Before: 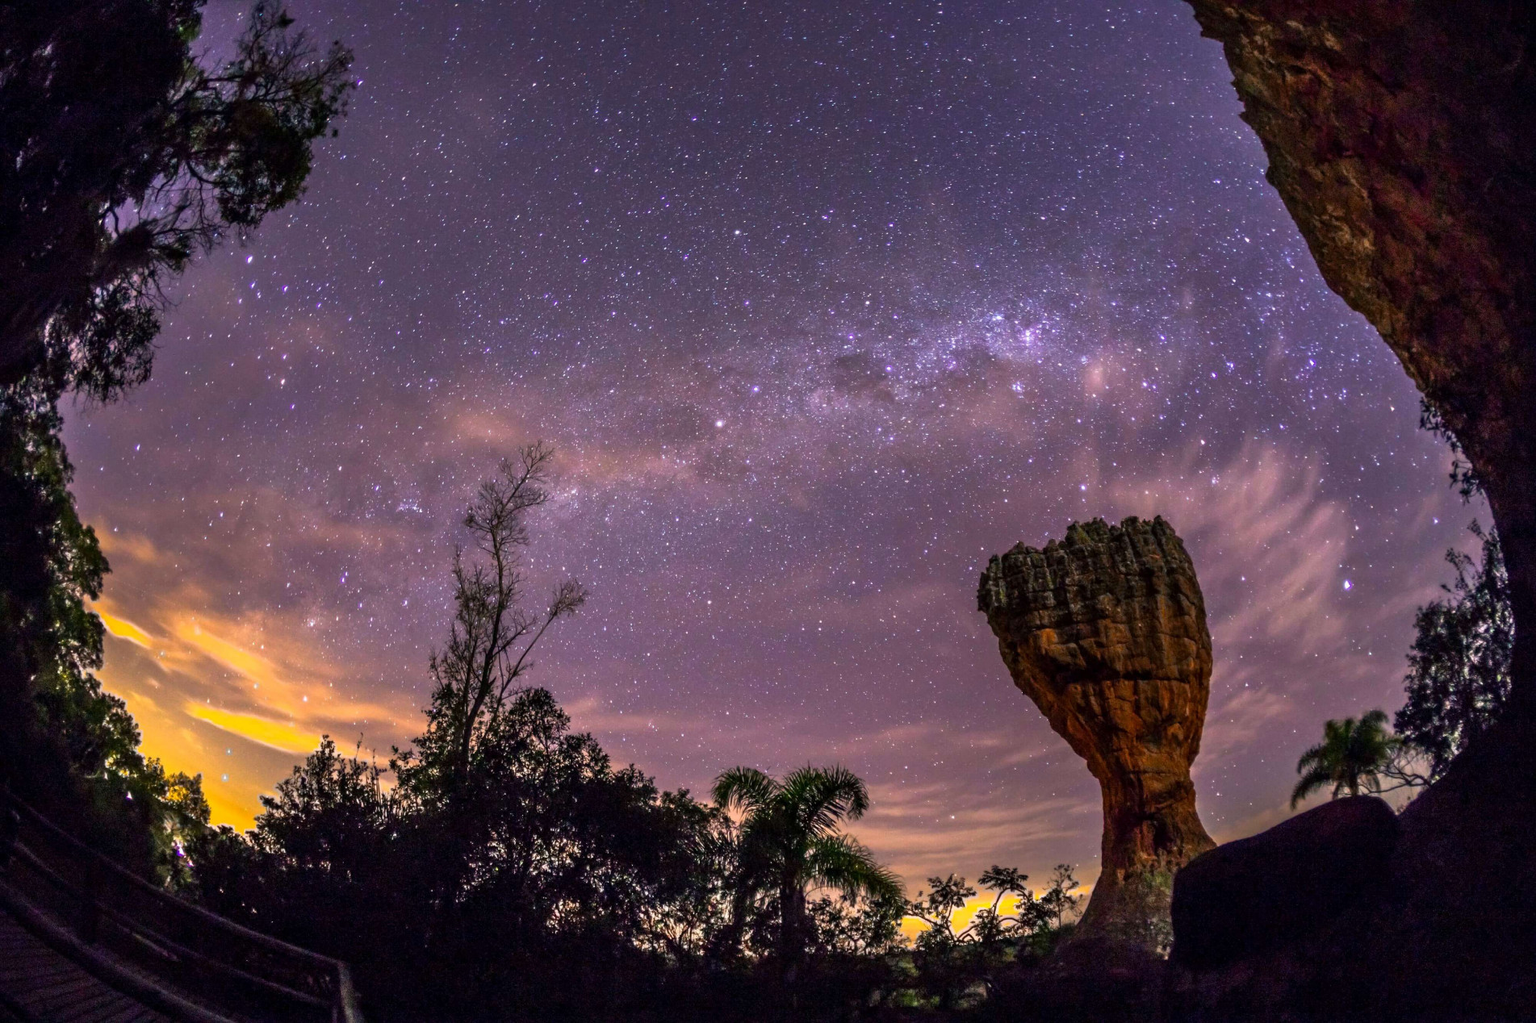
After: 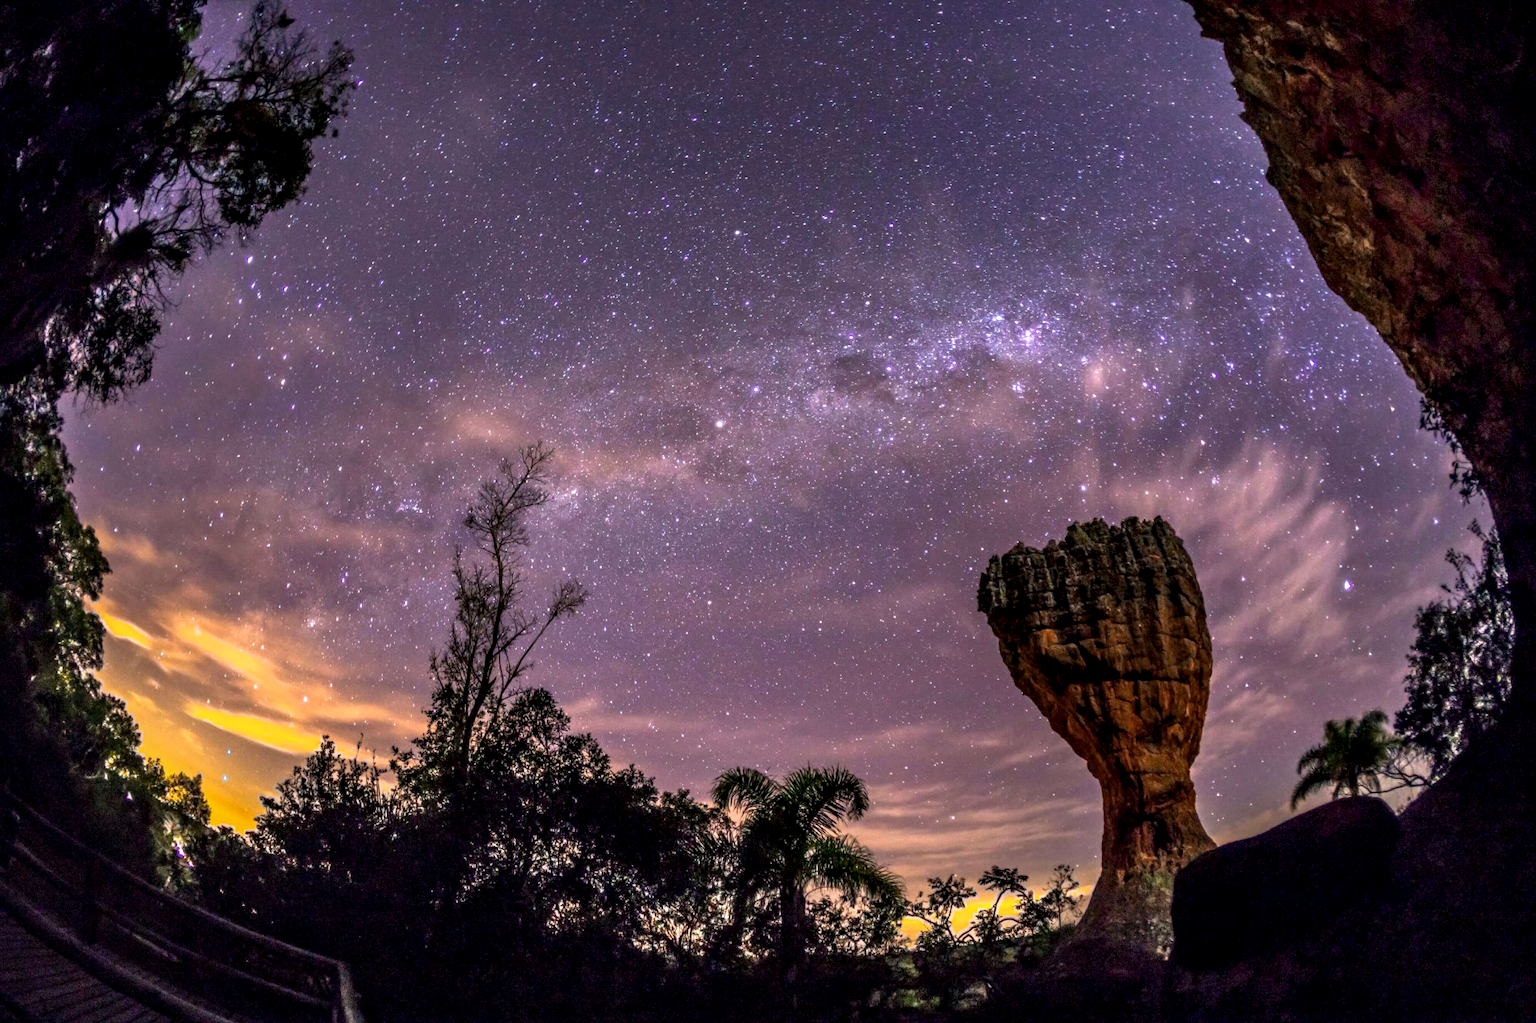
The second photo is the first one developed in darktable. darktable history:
local contrast: detail 130%
contrast equalizer: y [[0.509, 0.517, 0.523, 0.523, 0.517, 0.509], [0.5 ×6], [0.5 ×6], [0 ×6], [0 ×6]]
